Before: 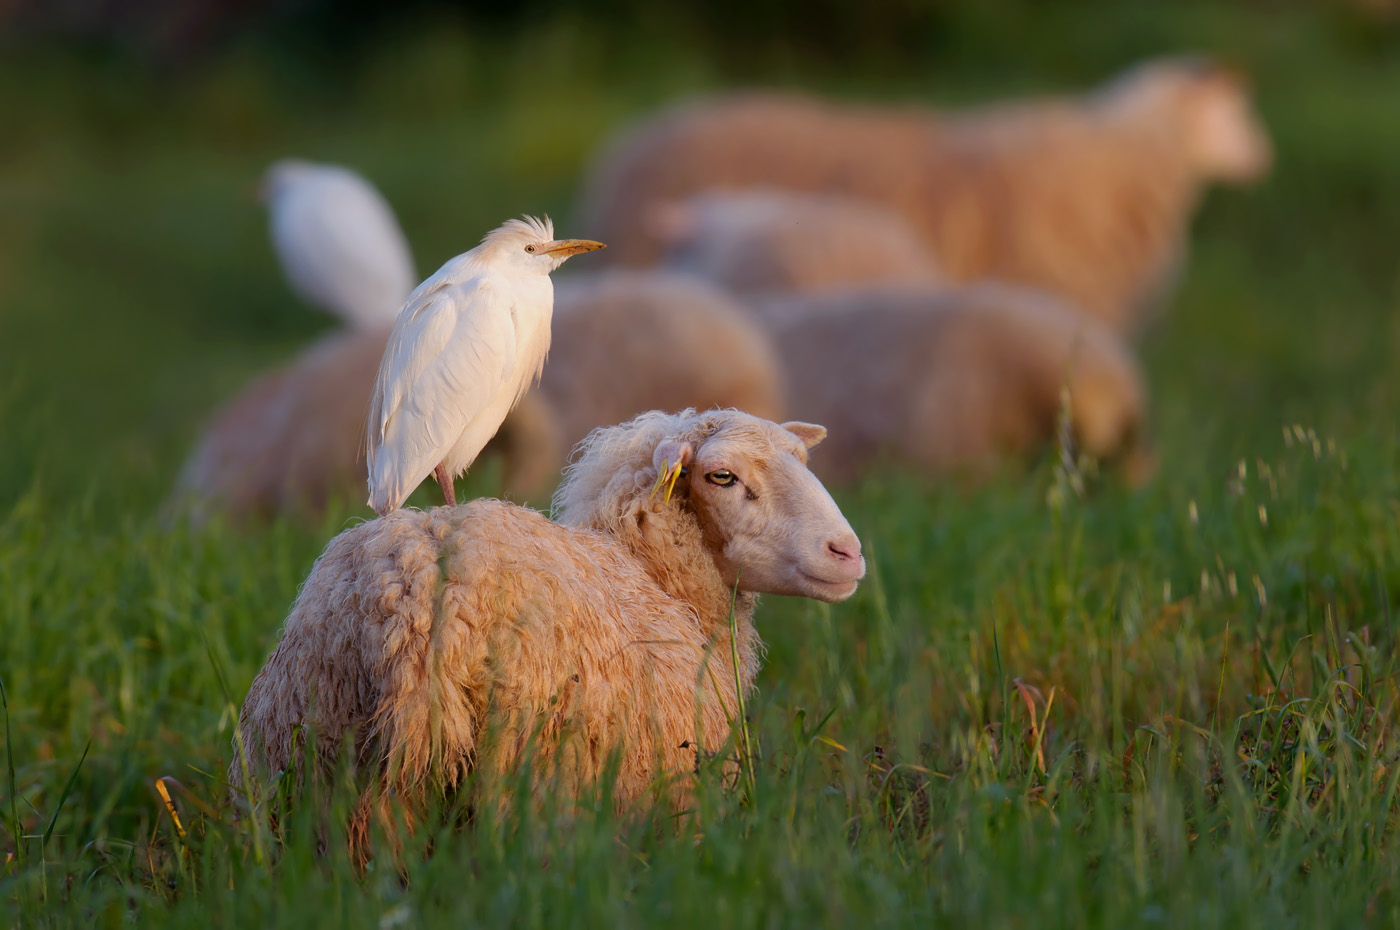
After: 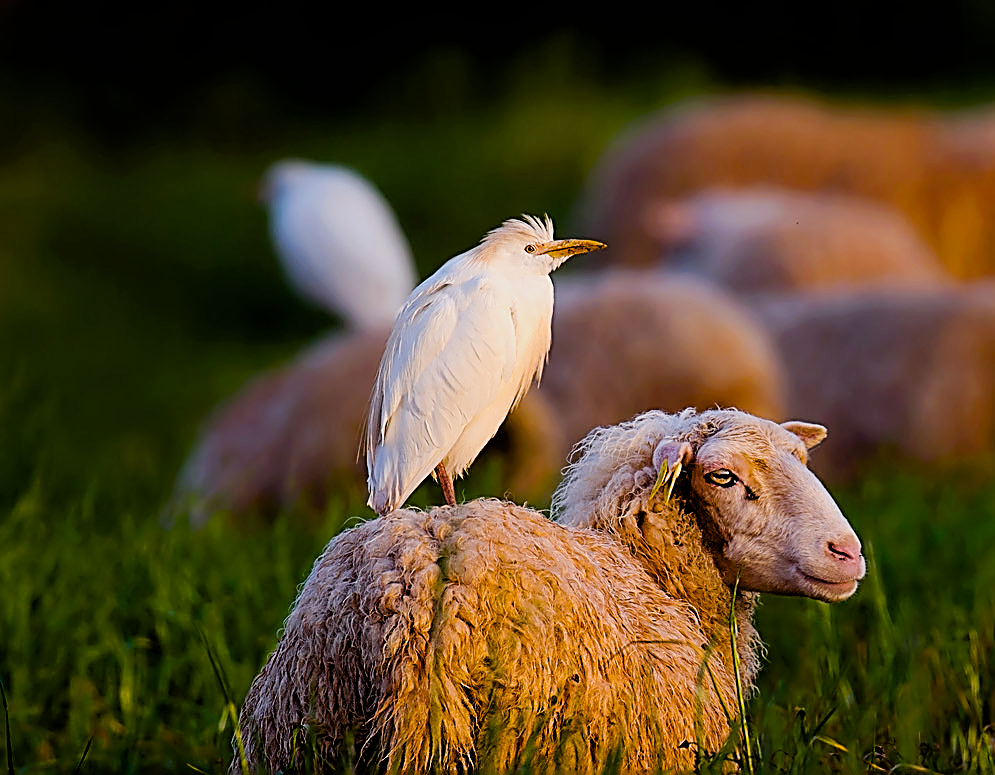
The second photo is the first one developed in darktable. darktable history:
filmic rgb: black relative exposure -5 EV, hardness 2.88, contrast 1.2, highlights saturation mix -30%
crop: right 28.885%, bottom 16.626%
exposure: black level correction 0.007, compensate highlight preservation false
sharpen: amount 1.861
color balance rgb: linear chroma grading › global chroma 9%, perceptual saturation grading › global saturation 36%, perceptual saturation grading › shadows 35%, perceptual brilliance grading › global brilliance 15%, perceptual brilliance grading › shadows -35%, global vibrance 15%
